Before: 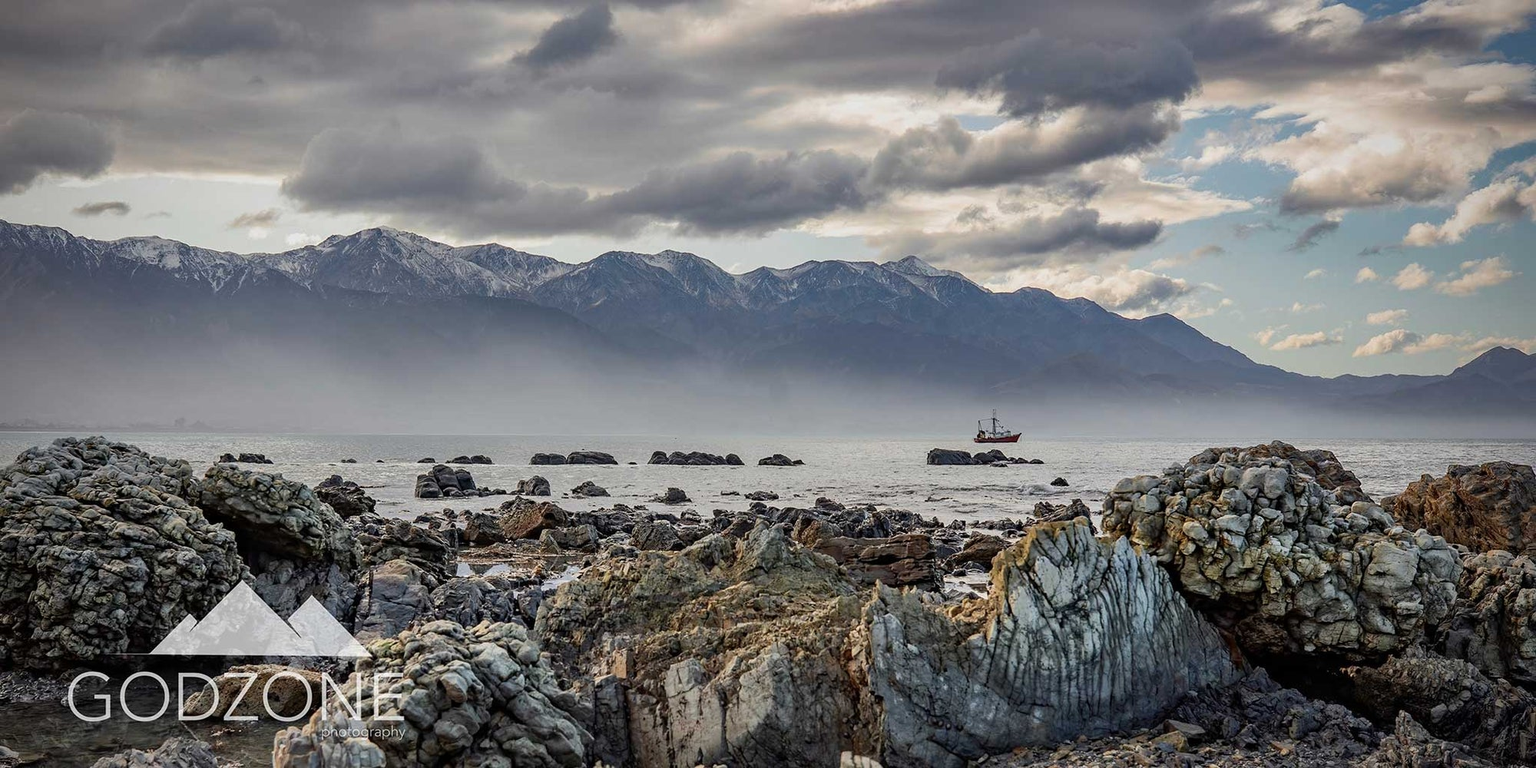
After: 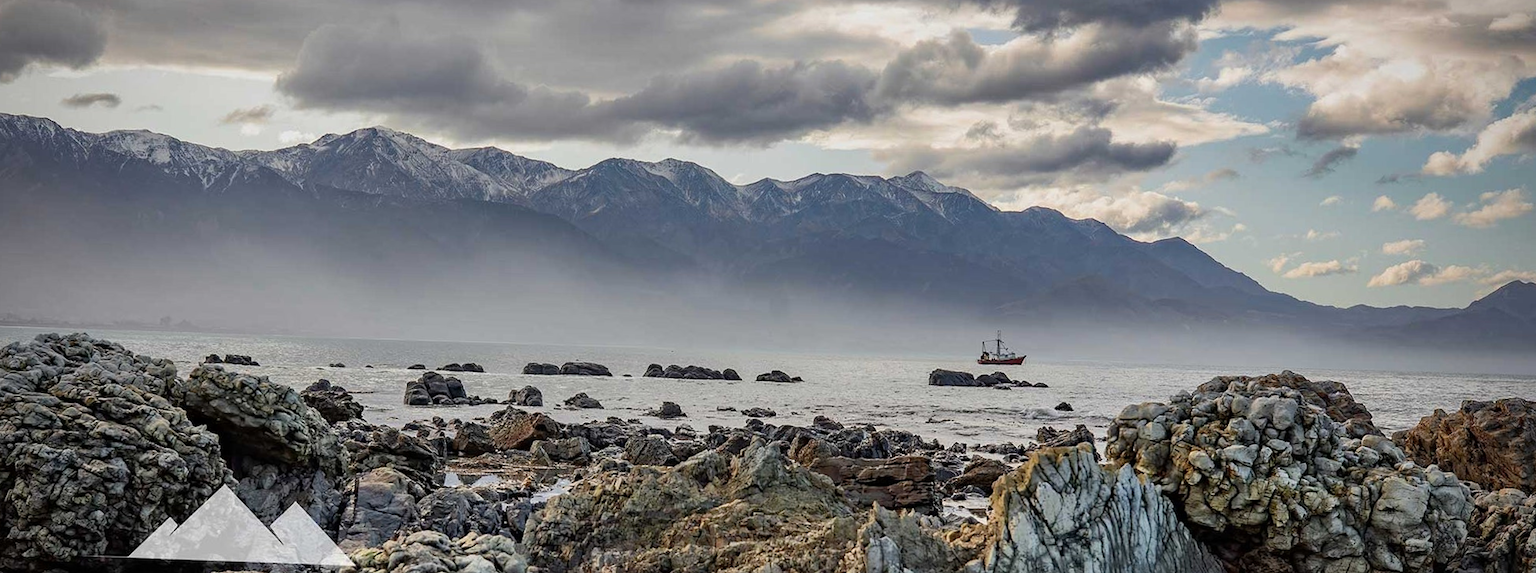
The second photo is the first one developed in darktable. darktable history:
crop: top 11.038%, bottom 13.962%
rotate and perspective: rotation 1.57°, crop left 0.018, crop right 0.982, crop top 0.039, crop bottom 0.961
